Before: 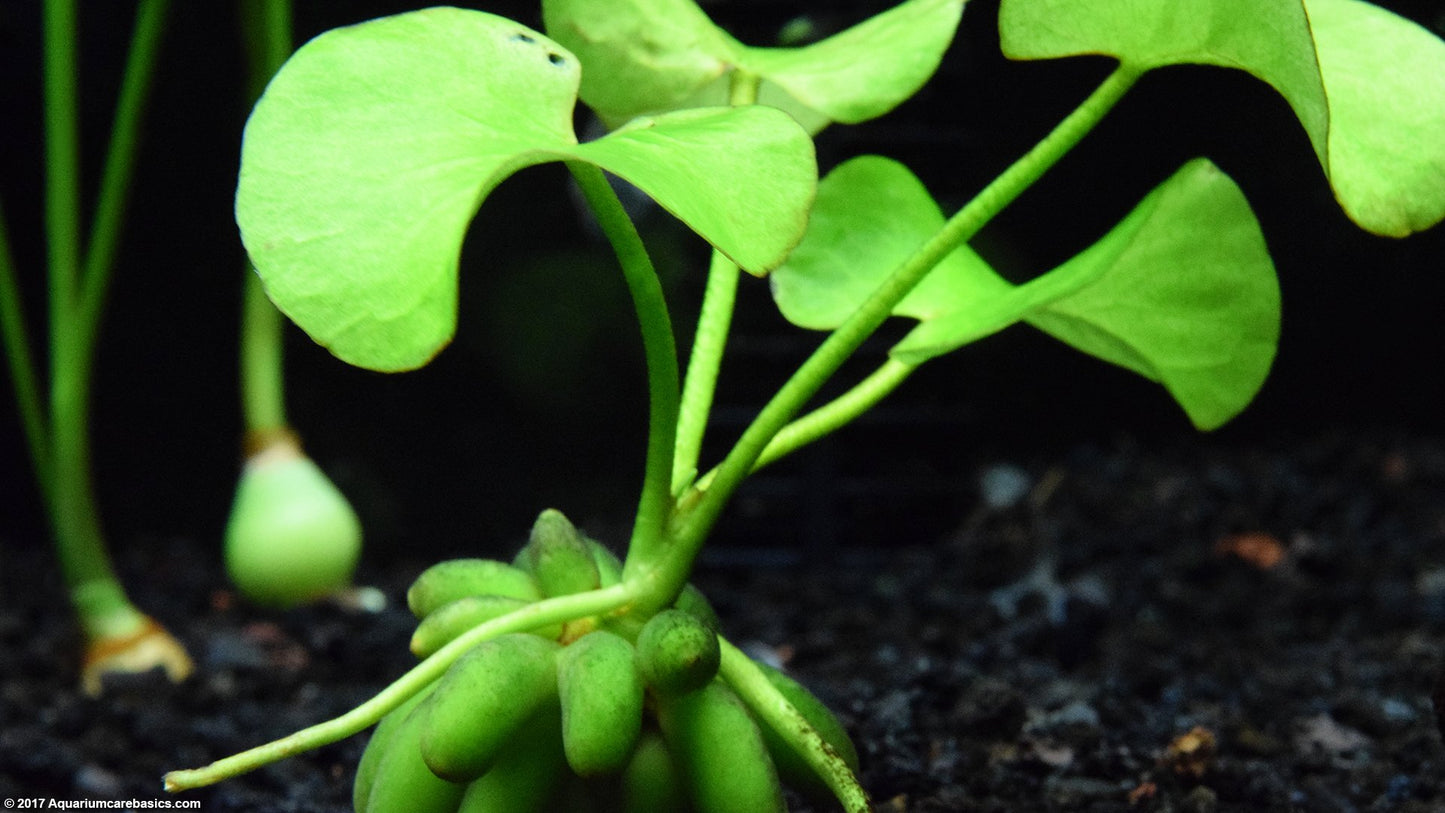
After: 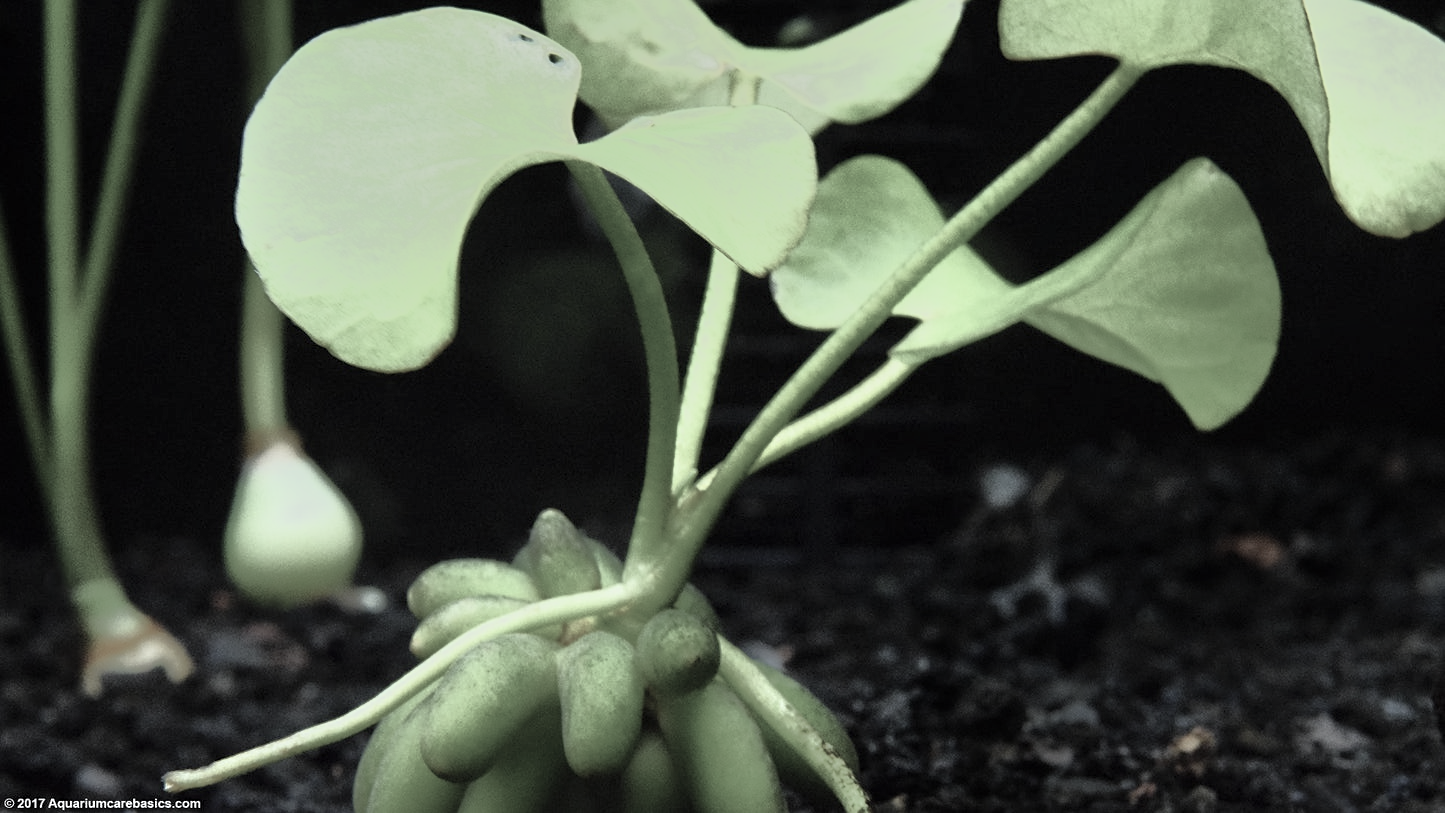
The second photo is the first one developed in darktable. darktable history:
sharpen: amount 0.2
white balance: red 0.974, blue 1.044
tone equalizer: -7 EV -0.63 EV, -6 EV 1 EV, -5 EV -0.45 EV, -4 EV 0.43 EV, -3 EV 0.41 EV, -2 EV 0.15 EV, -1 EV -0.15 EV, +0 EV -0.39 EV, smoothing diameter 25%, edges refinement/feathering 10, preserve details guided filter
color correction: saturation 0.3
